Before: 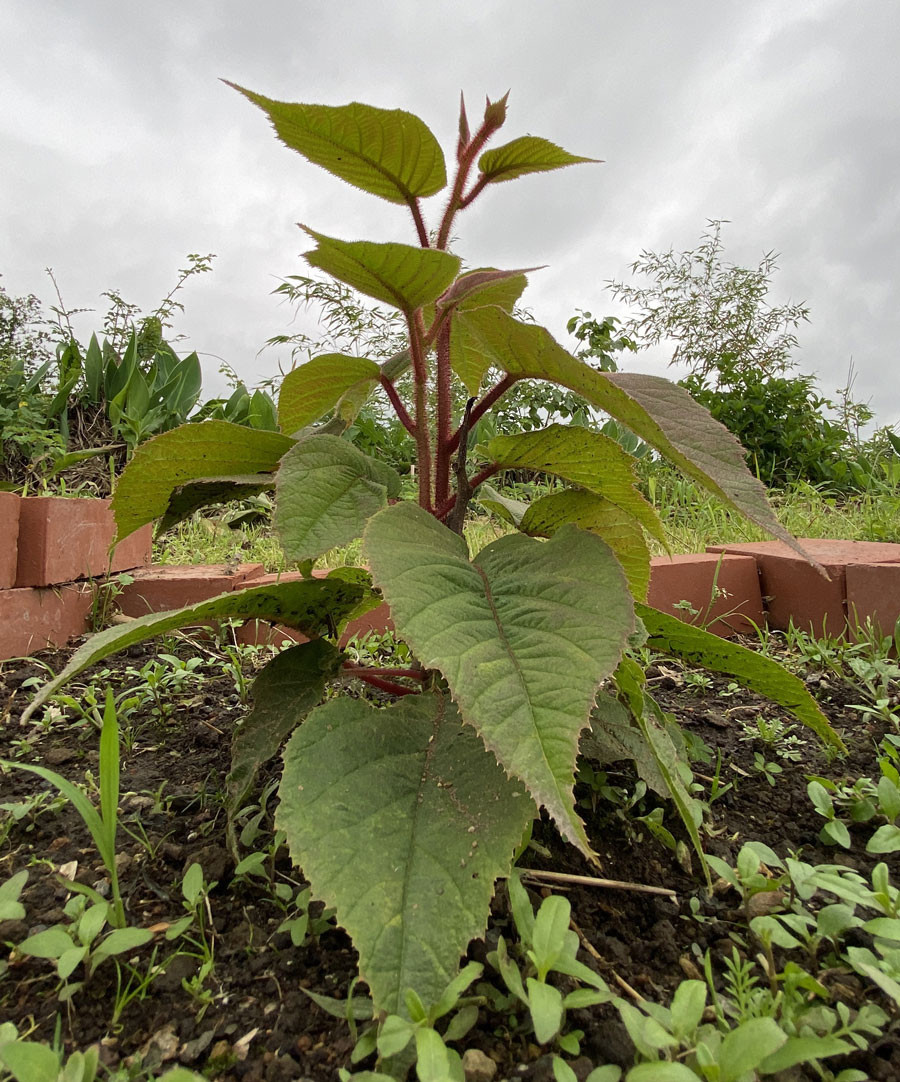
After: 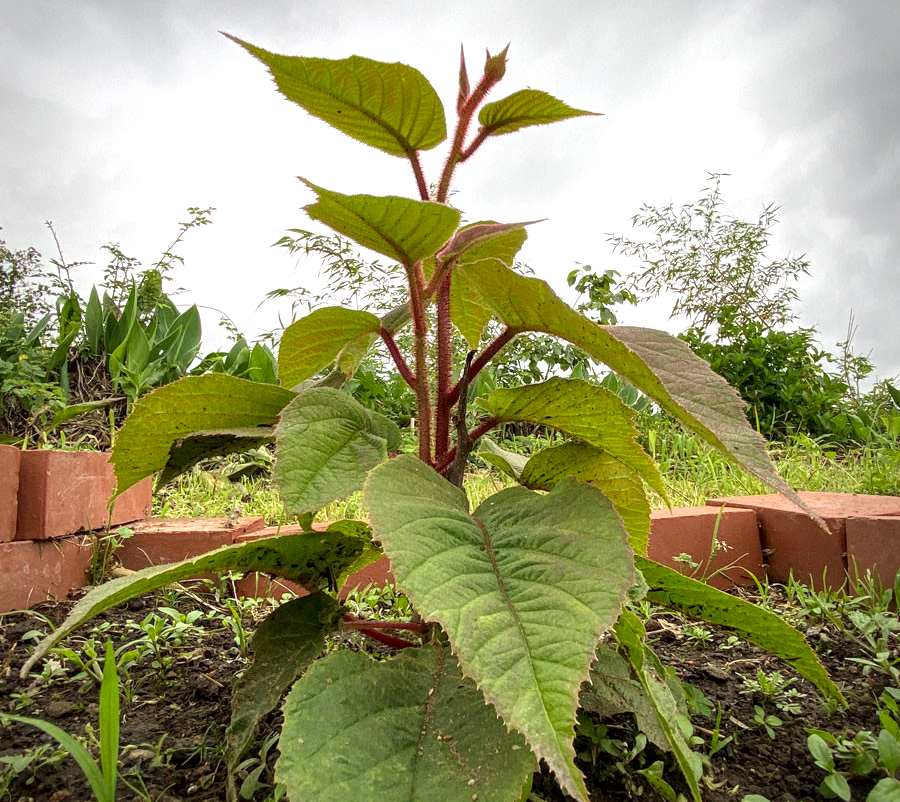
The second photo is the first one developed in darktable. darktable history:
vignetting: fall-off start 73.89%, saturation -0.017
local contrast: detail 130%
crop: top 4.361%, bottom 21.512%
contrast brightness saturation: saturation 0.181
exposure: exposure 0.559 EV, compensate highlight preservation false
